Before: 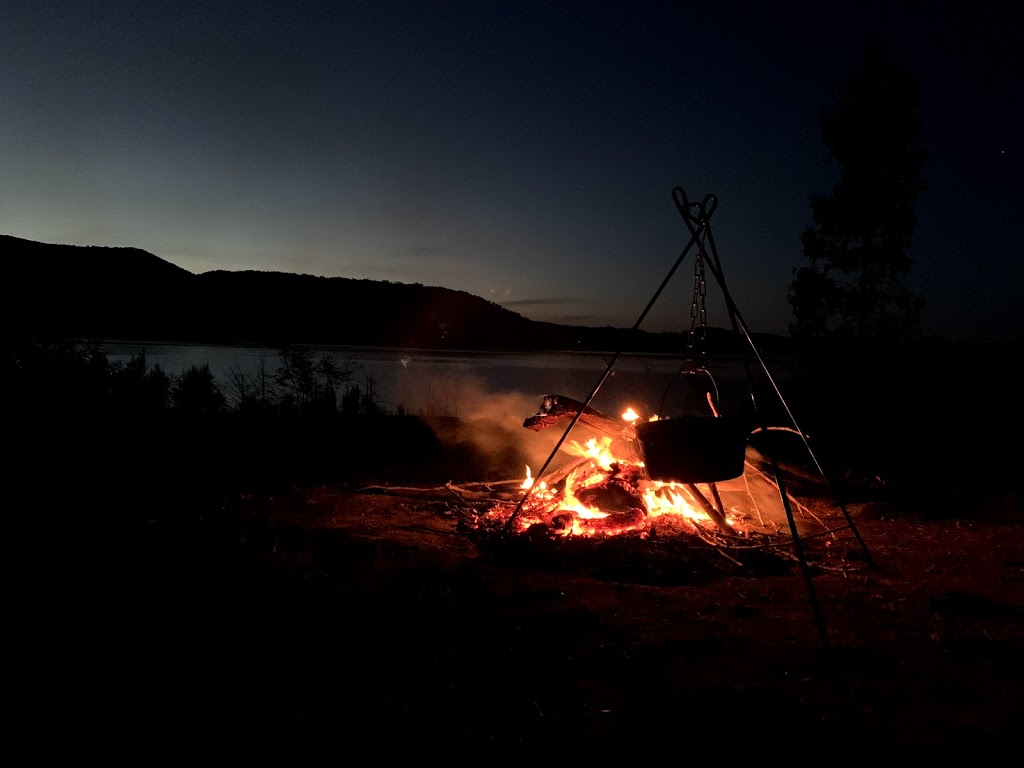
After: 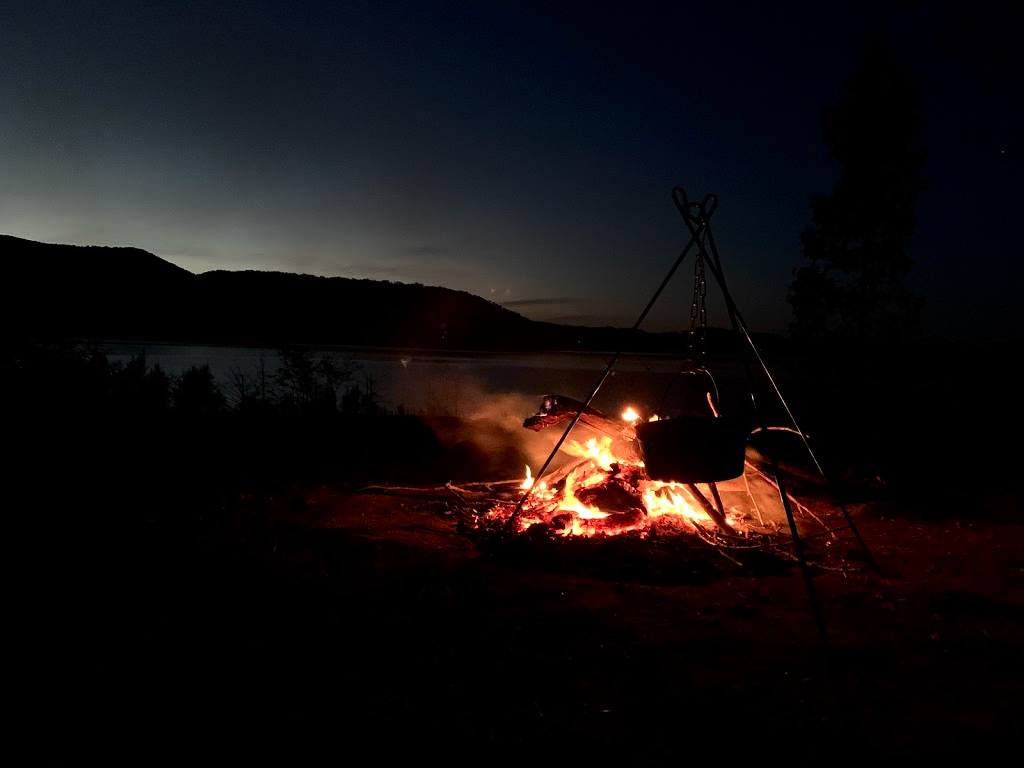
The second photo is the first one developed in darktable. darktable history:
contrast brightness saturation: contrast 0.222
